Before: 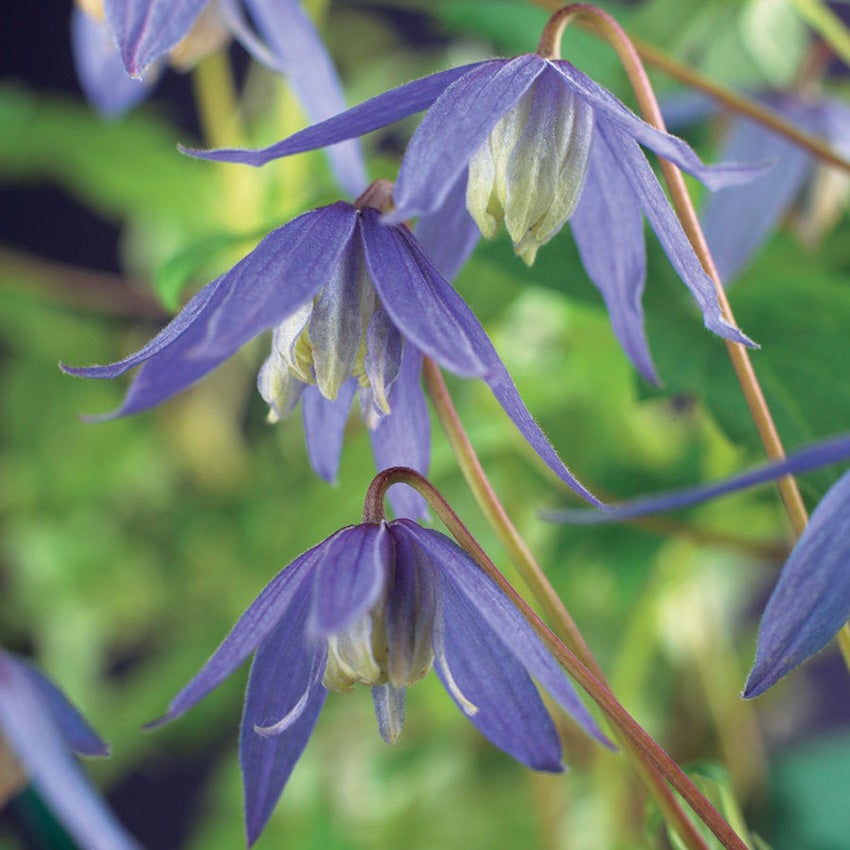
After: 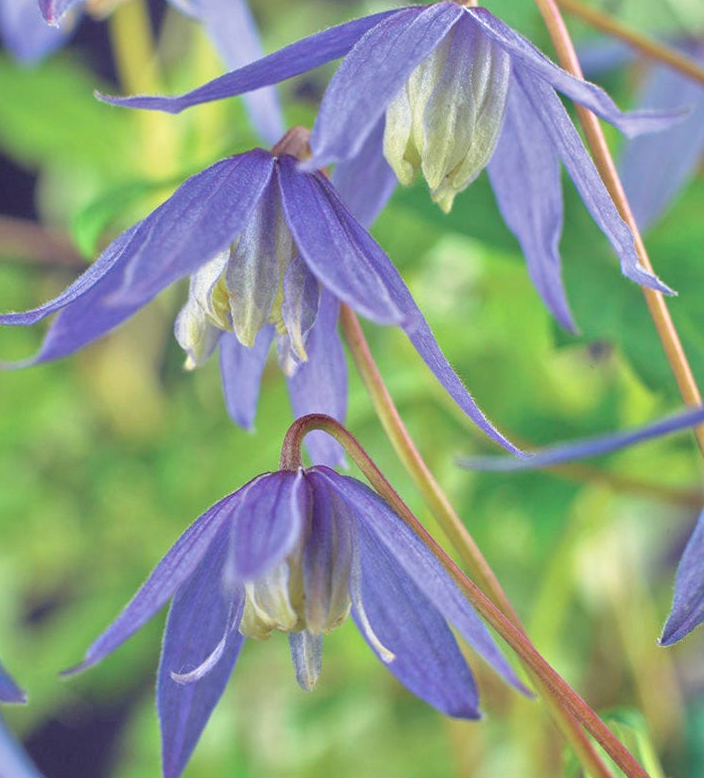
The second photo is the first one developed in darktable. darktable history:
crop: left 9.807%, top 6.259%, right 7.334%, bottom 2.177%
bloom: size 9%, threshold 100%, strength 7%
tone equalizer: -7 EV 0.15 EV, -6 EV 0.6 EV, -5 EV 1.15 EV, -4 EV 1.33 EV, -3 EV 1.15 EV, -2 EV 0.6 EV, -1 EV 0.15 EV, mask exposure compensation -0.5 EV
color balance: mode lift, gamma, gain (sRGB)
